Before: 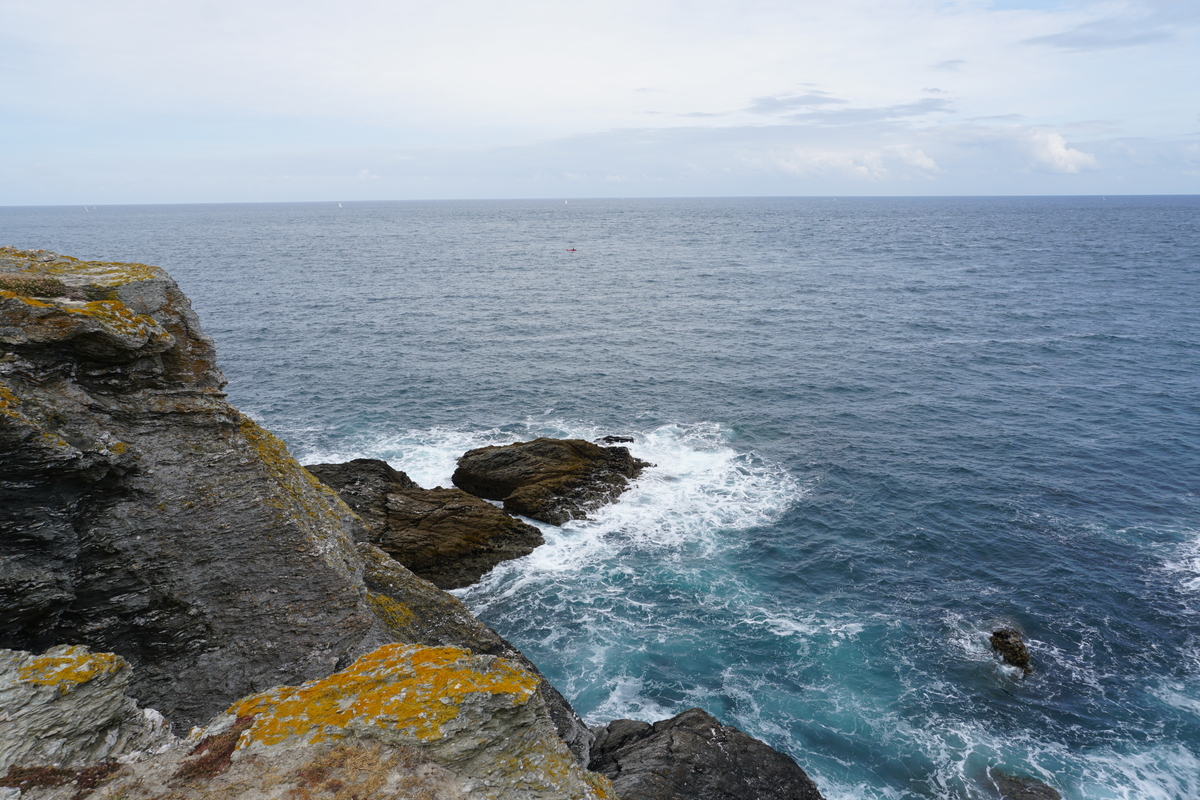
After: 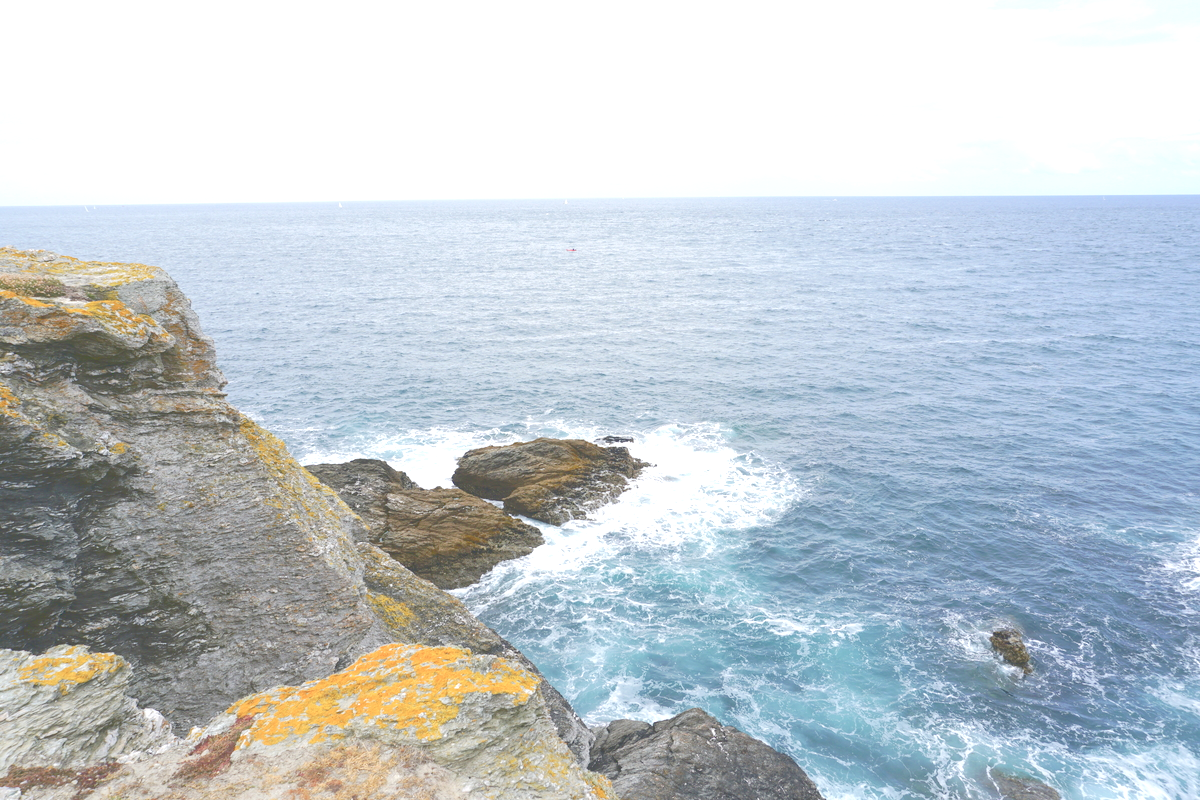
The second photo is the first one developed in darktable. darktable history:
contrast brightness saturation: contrast 0.105, saturation -0.286
exposure: black level correction 0, exposure 0.868 EV, compensate highlight preservation false
tone curve: curves: ch0 [(0, 0) (0.003, 0.275) (0.011, 0.288) (0.025, 0.309) (0.044, 0.326) (0.069, 0.346) (0.1, 0.37) (0.136, 0.396) (0.177, 0.432) (0.224, 0.473) (0.277, 0.516) (0.335, 0.566) (0.399, 0.611) (0.468, 0.661) (0.543, 0.711) (0.623, 0.761) (0.709, 0.817) (0.801, 0.867) (0.898, 0.911) (1, 1)]
